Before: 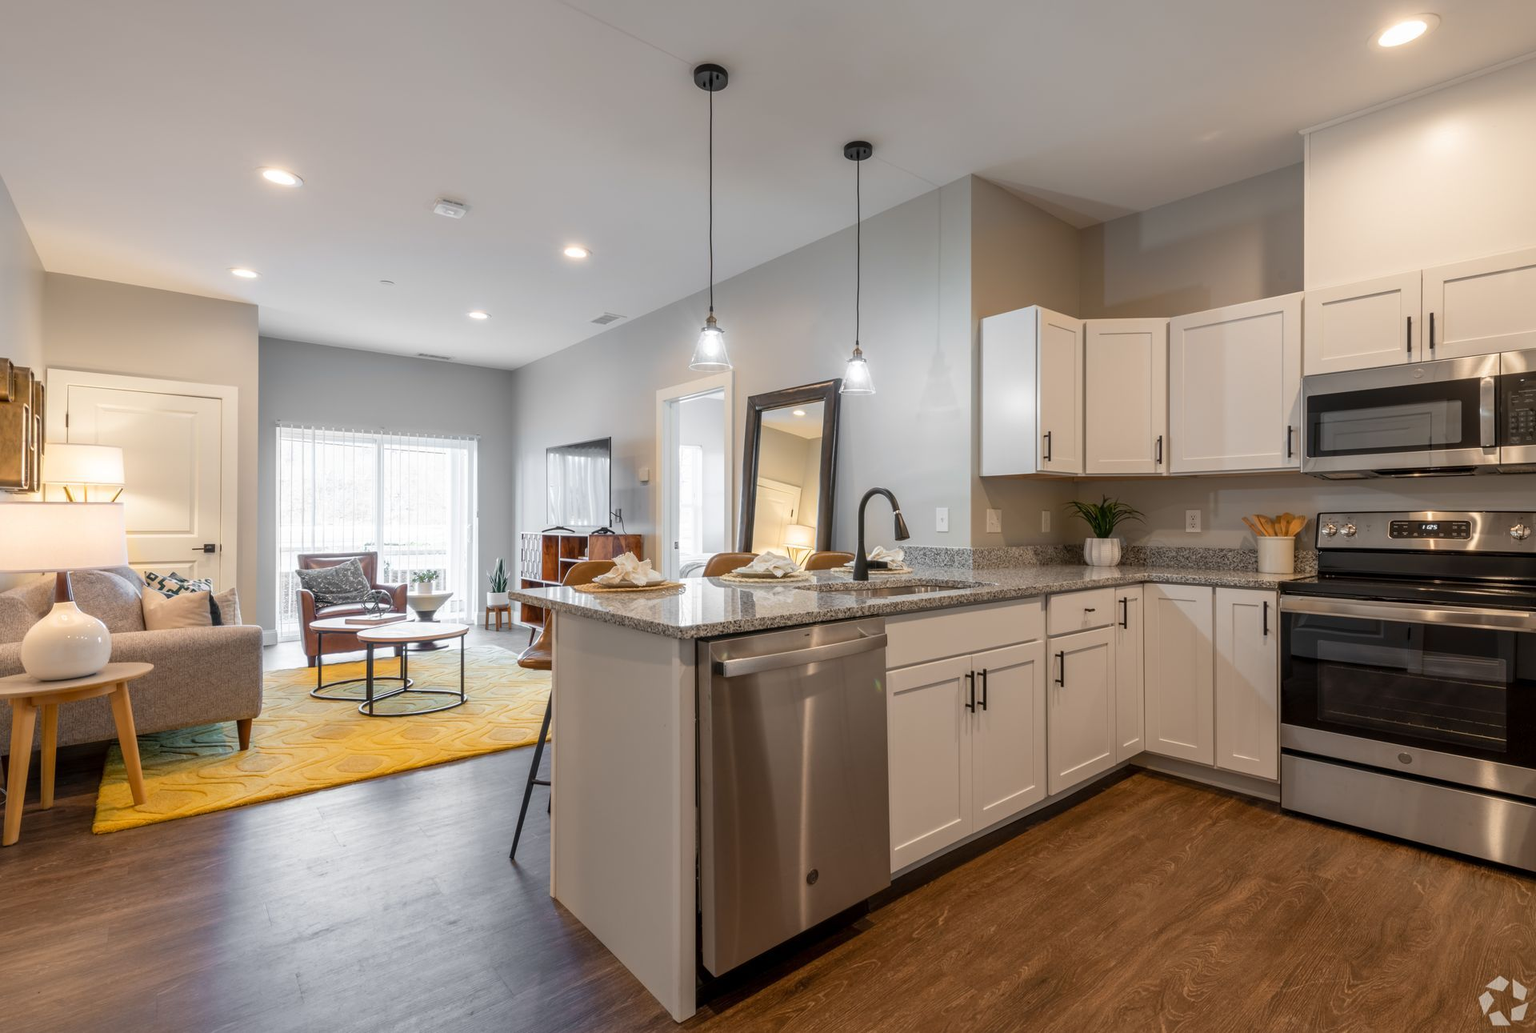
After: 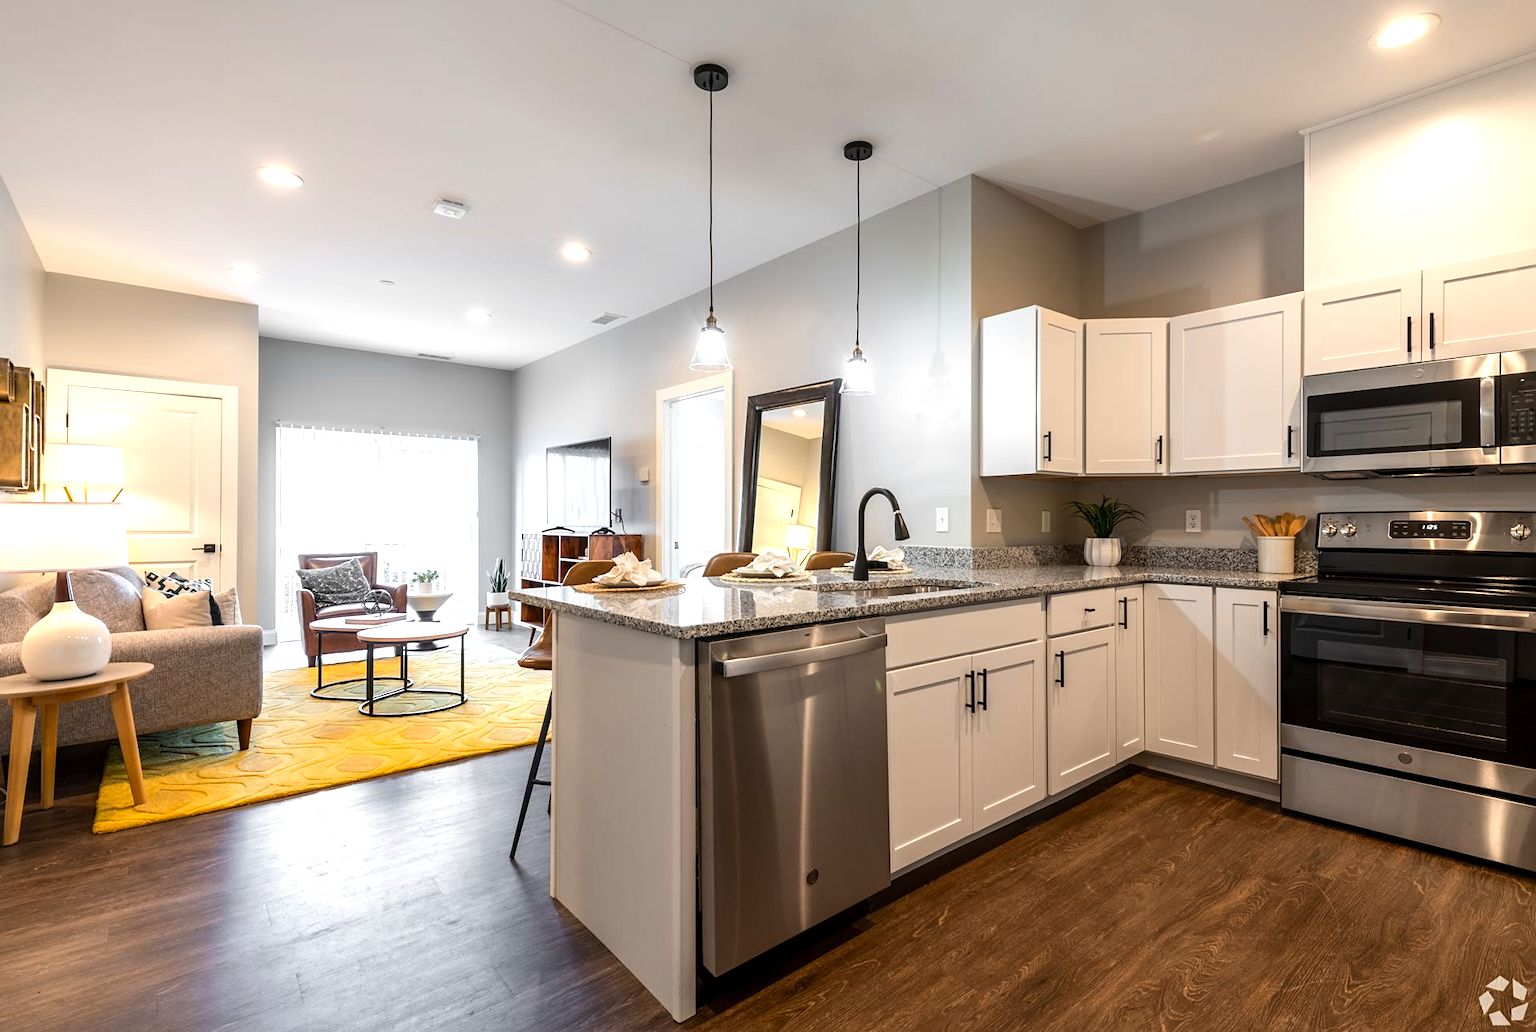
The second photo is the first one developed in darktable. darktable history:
color correction: saturation 1.1
sharpen: amount 0.2
tone equalizer: -8 EV -0.75 EV, -7 EV -0.7 EV, -6 EV -0.6 EV, -5 EV -0.4 EV, -3 EV 0.4 EV, -2 EV 0.6 EV, -1 EV 0.7 EV, +0 EV 0.75 EV, edges refinement/feathering 500, mask exposure compensation -1.57 EV, preserve details no
